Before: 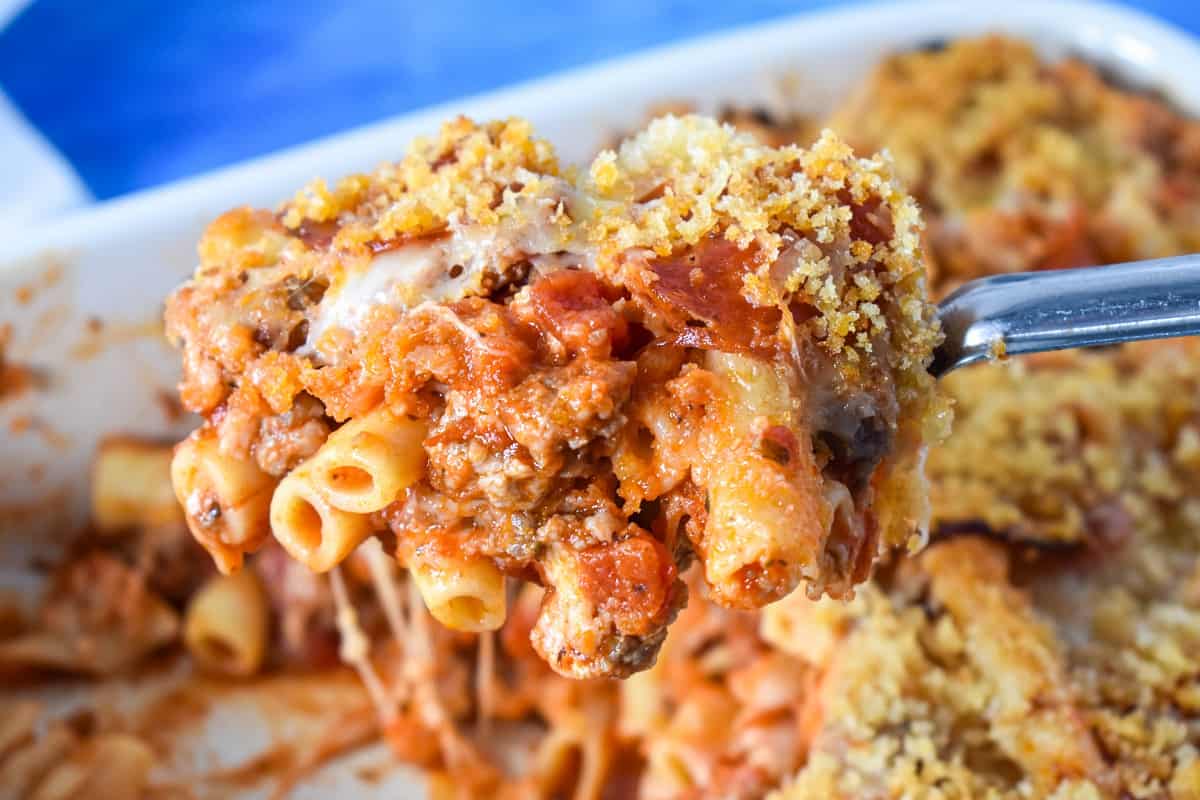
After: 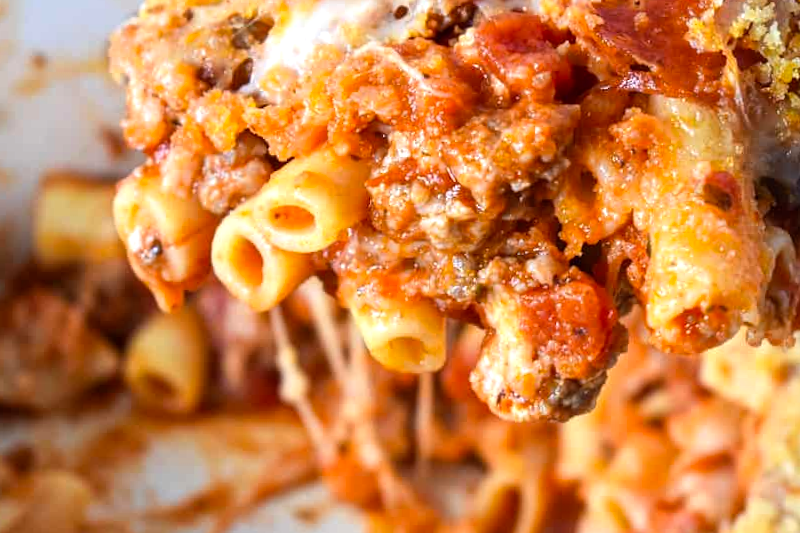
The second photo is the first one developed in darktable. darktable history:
crop and rotate: angle -0.82°, left 3.85%, top 31.828%, right 27.992%
color balance: contrast 8.5%, output saturation 105%
